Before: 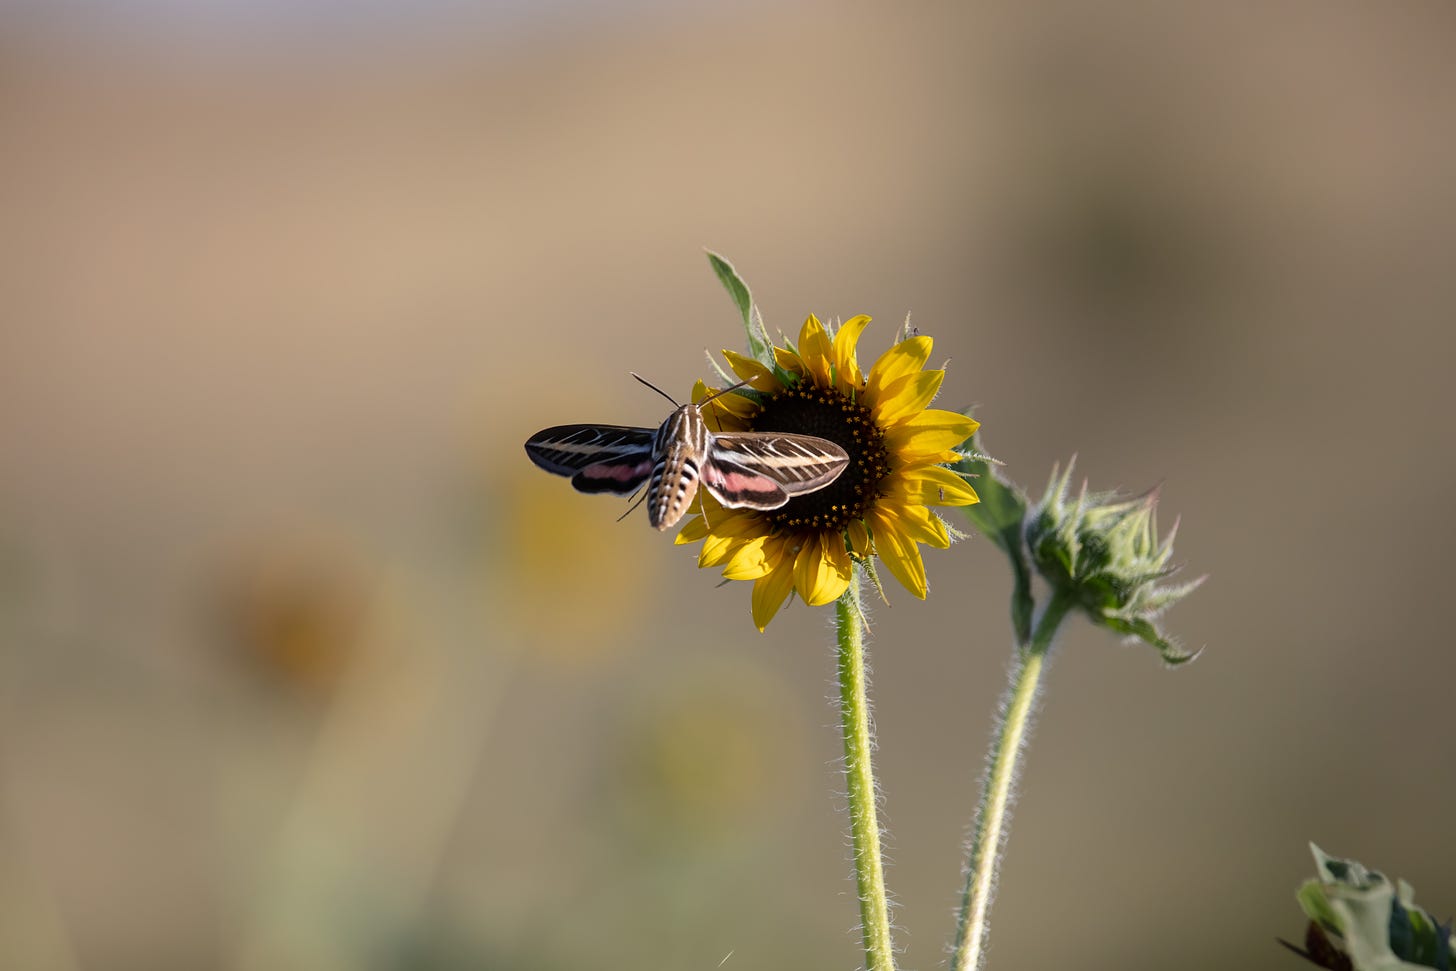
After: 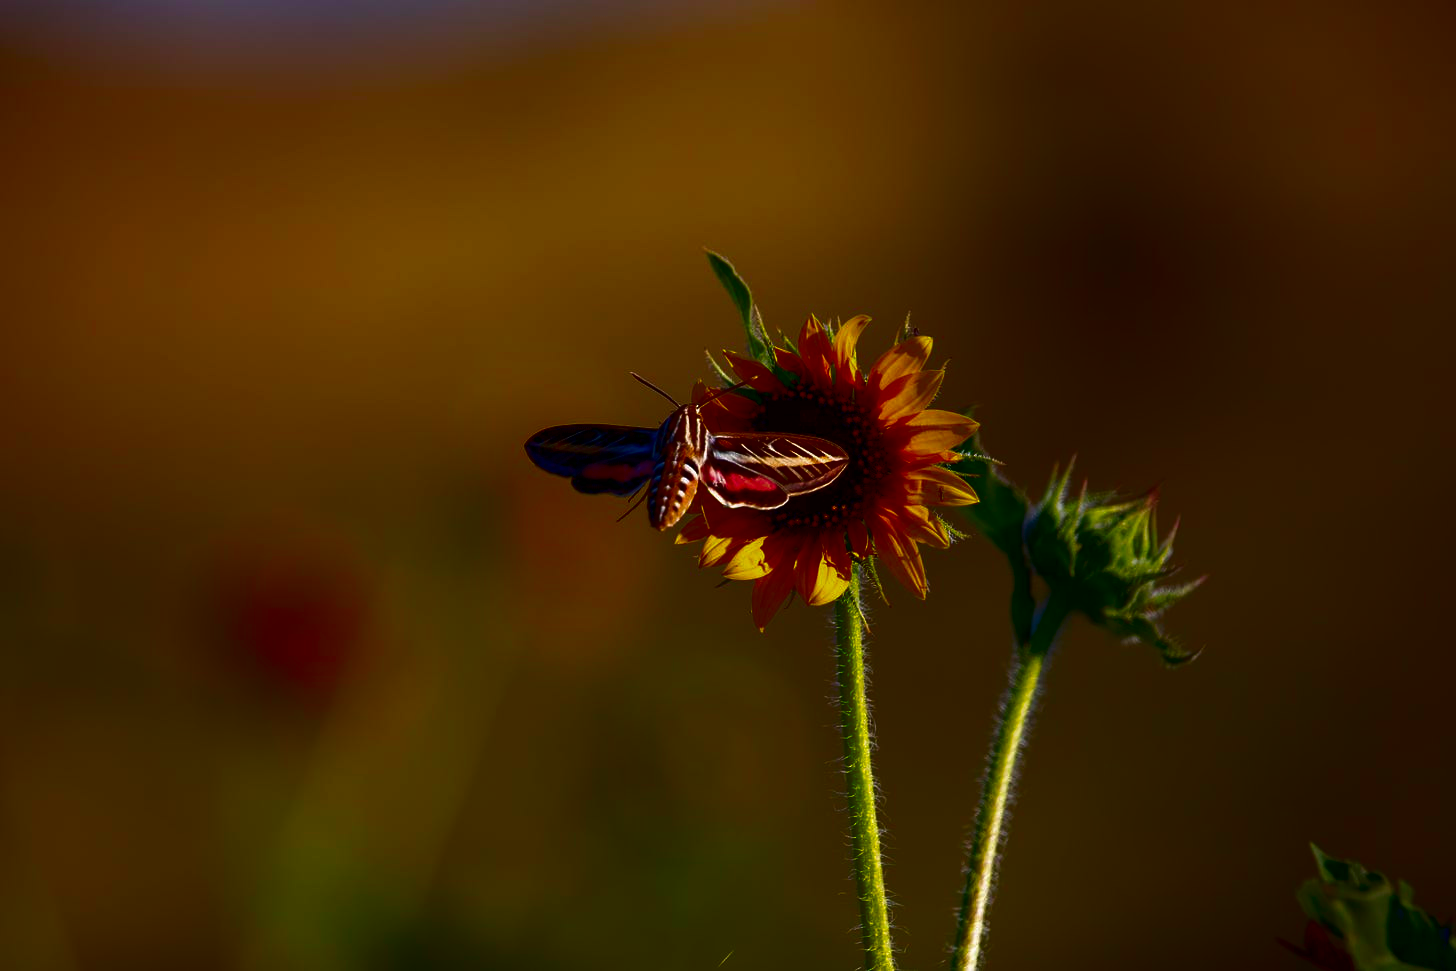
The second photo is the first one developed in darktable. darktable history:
color balance: output saturation 120%
contrast brightness saturation: brightness -1, saturation 1
